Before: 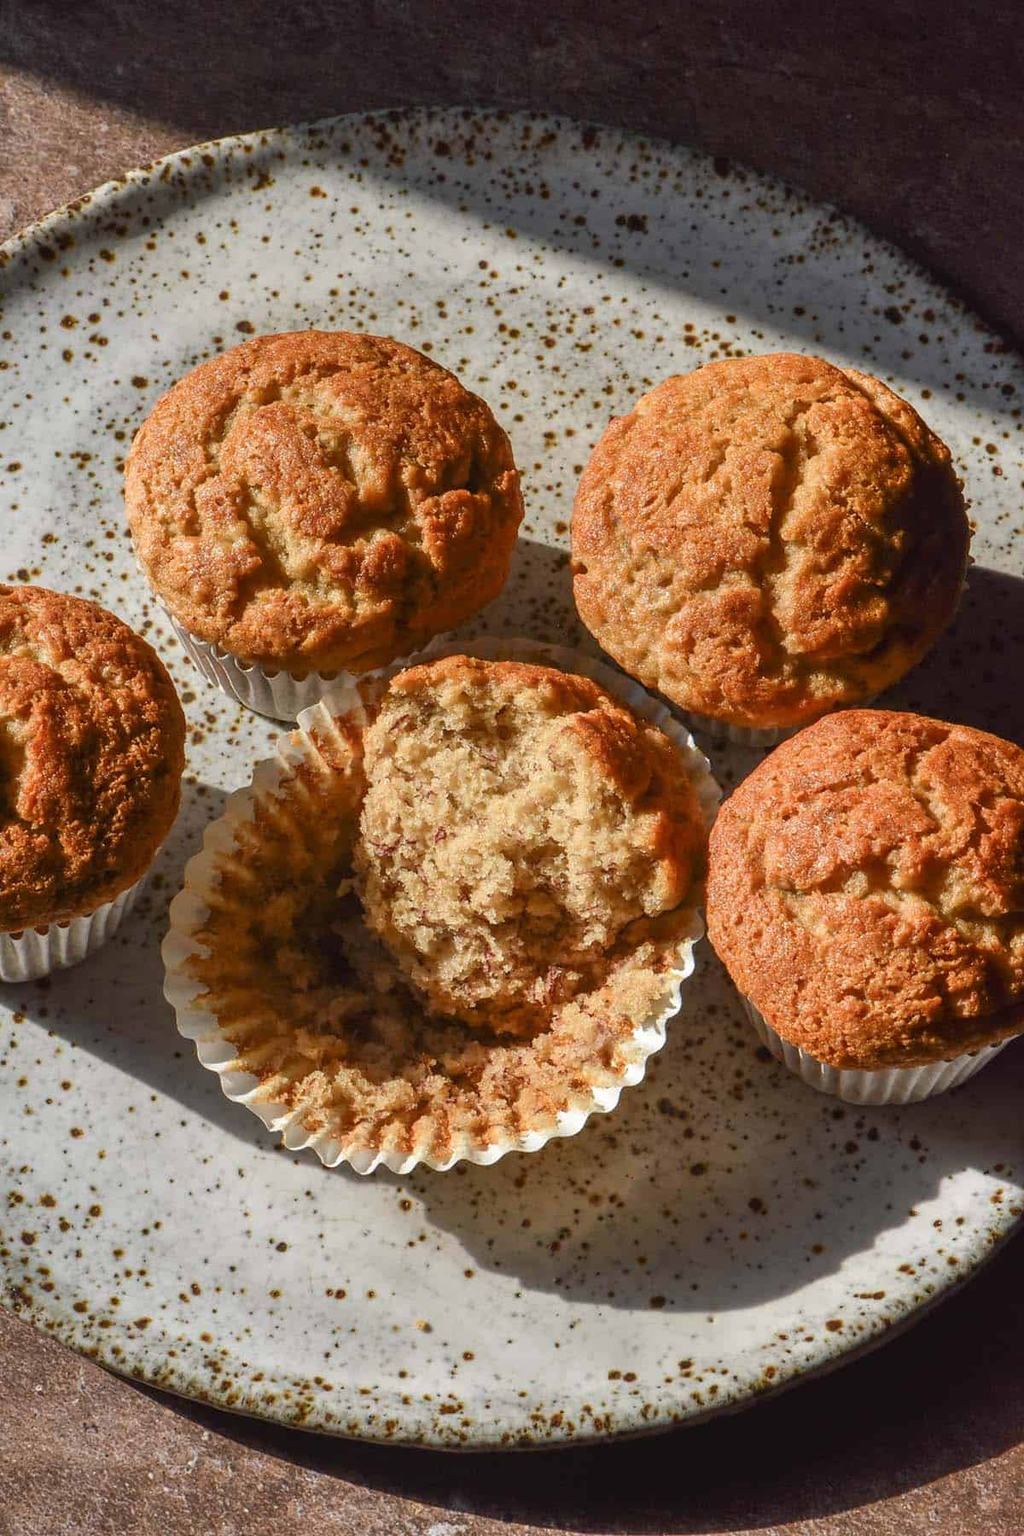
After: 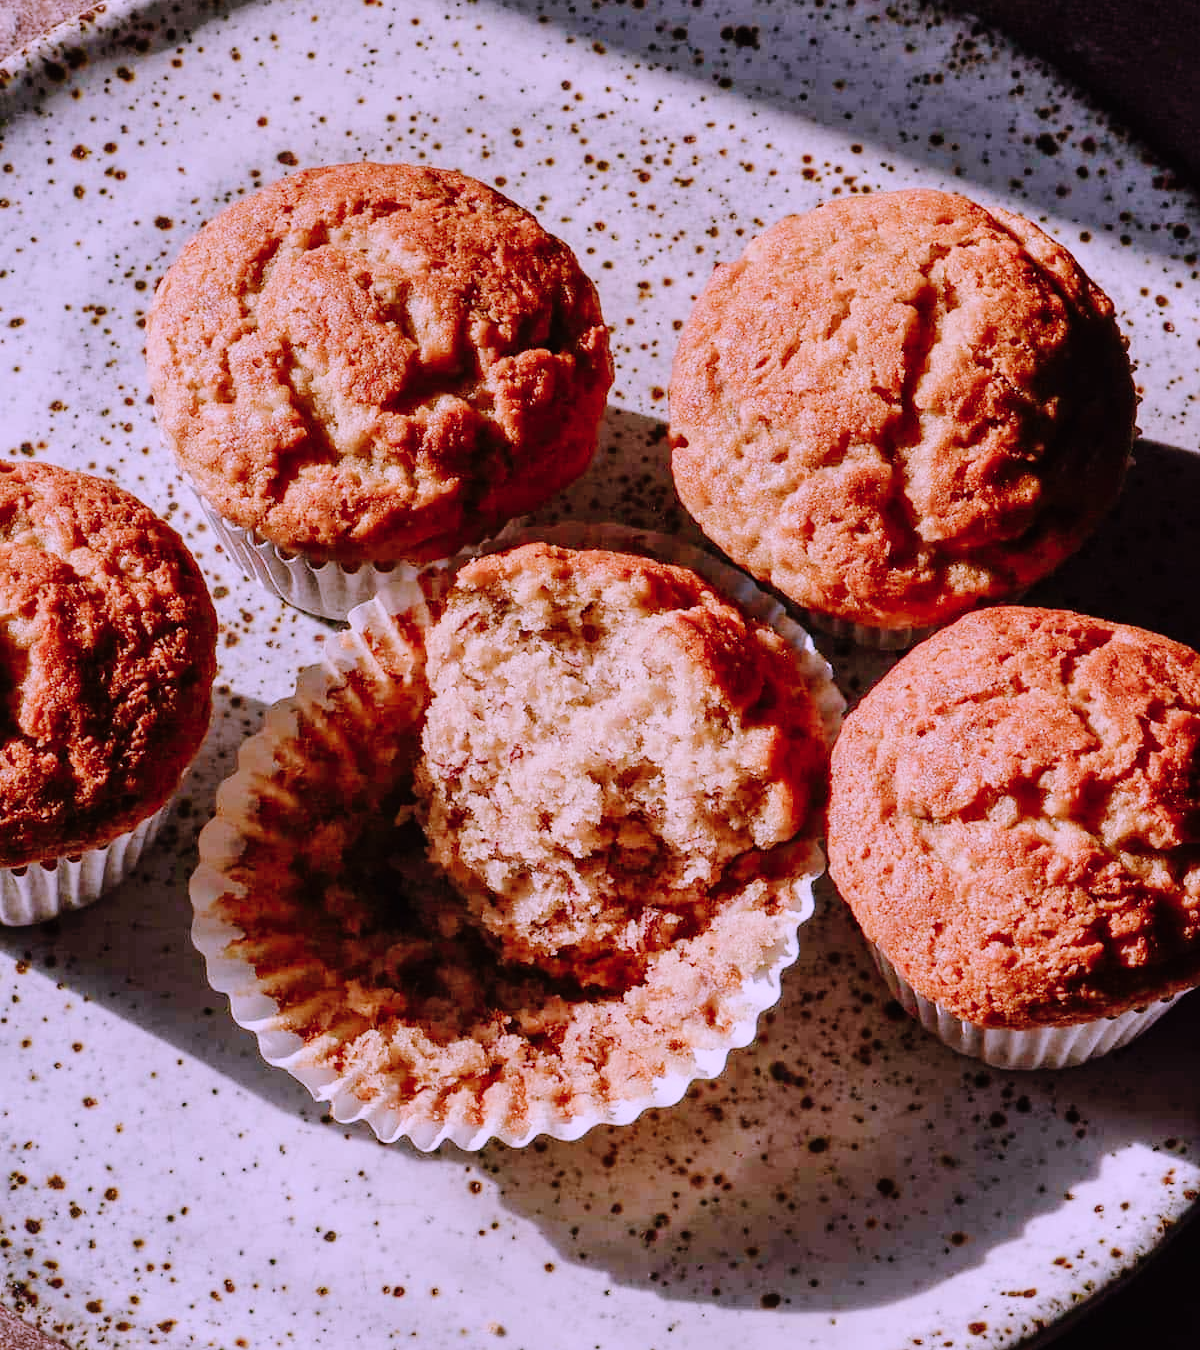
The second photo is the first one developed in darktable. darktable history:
crop and rotate: top 12.5%, bottom 12.5%
tone curve: curves: ch0 [(0, 0) (0.003, 0.003) (0.011, 0.014) (0.025, 0.027) (0.044, 0.044) (0.069, 0.064) (0.1, 0.108) (0.136, 0.153) (0.177, 0.208) (0.224, 0.275) (0.277, 0.349) (0.335, 0.422) (0.399, 0.492) (0.468, 0.557) (0.543, 0.617) (0.623, 0.682) (0.709, 0.745) (0.801, 0.826) (0.898, 0.916) (1, 1)], preserve colors none
color correction: highlights a* 15.03, highlights b* -25.07
sigmoid: contrast 1.6, skew -0.2, preserve hue 0%, red attenuation 0.1, red rotation 0.035, green attenuation 0.1, green rotation -0.017, blue attenuation 0.15, blue rotation -0.052, base primaries Rec2020
